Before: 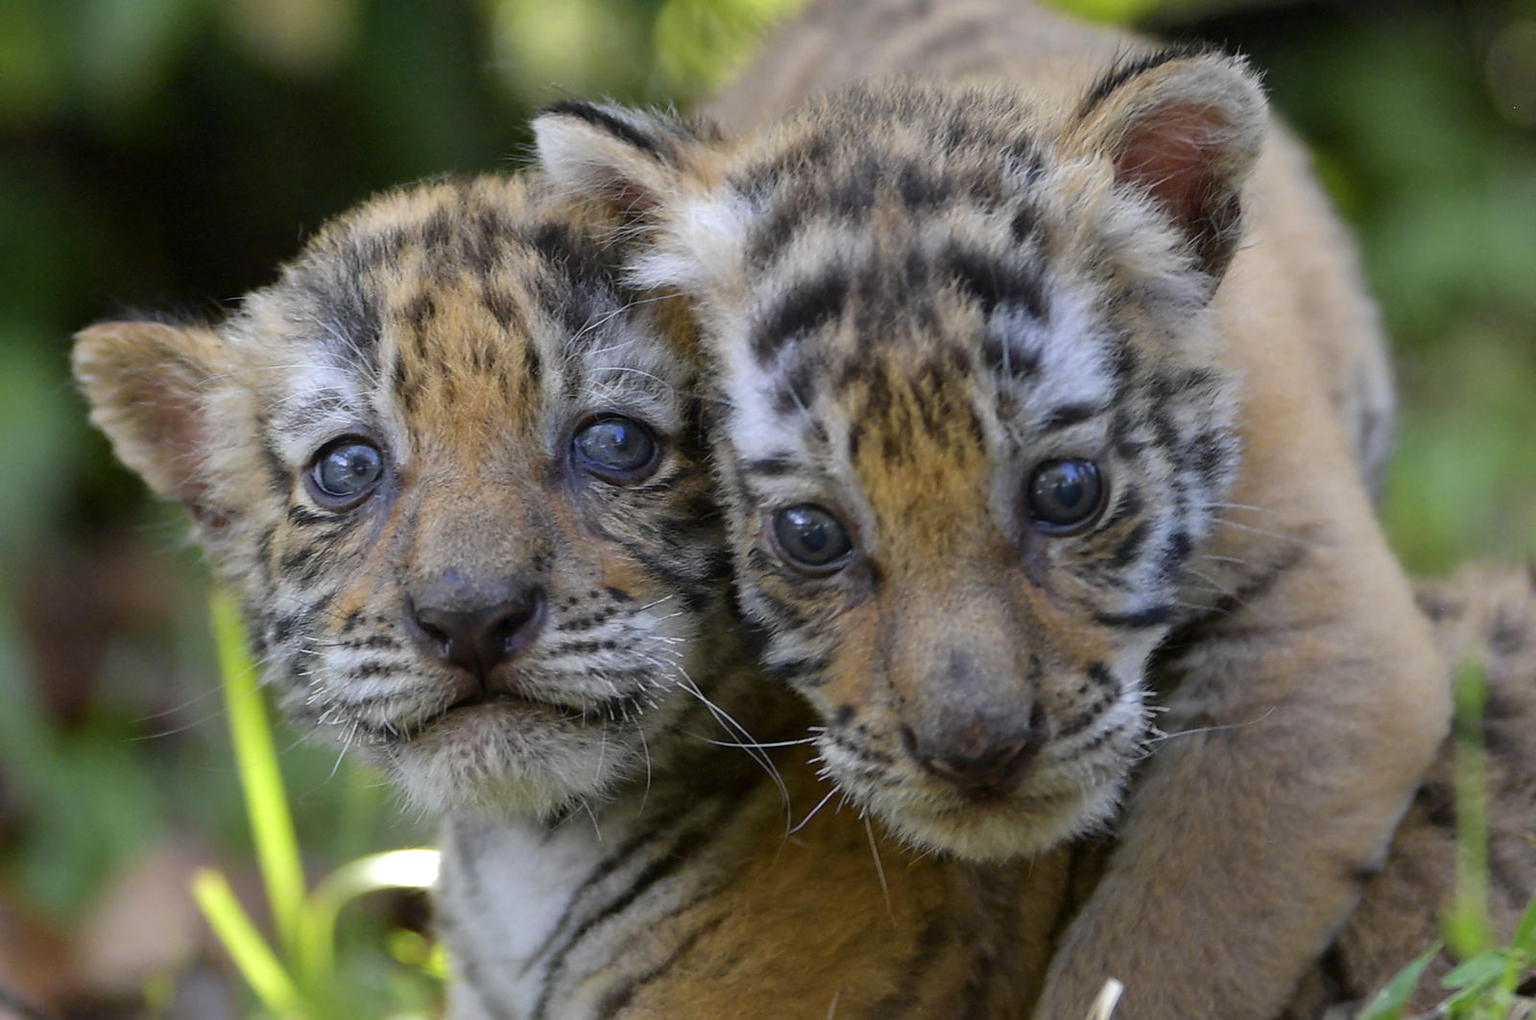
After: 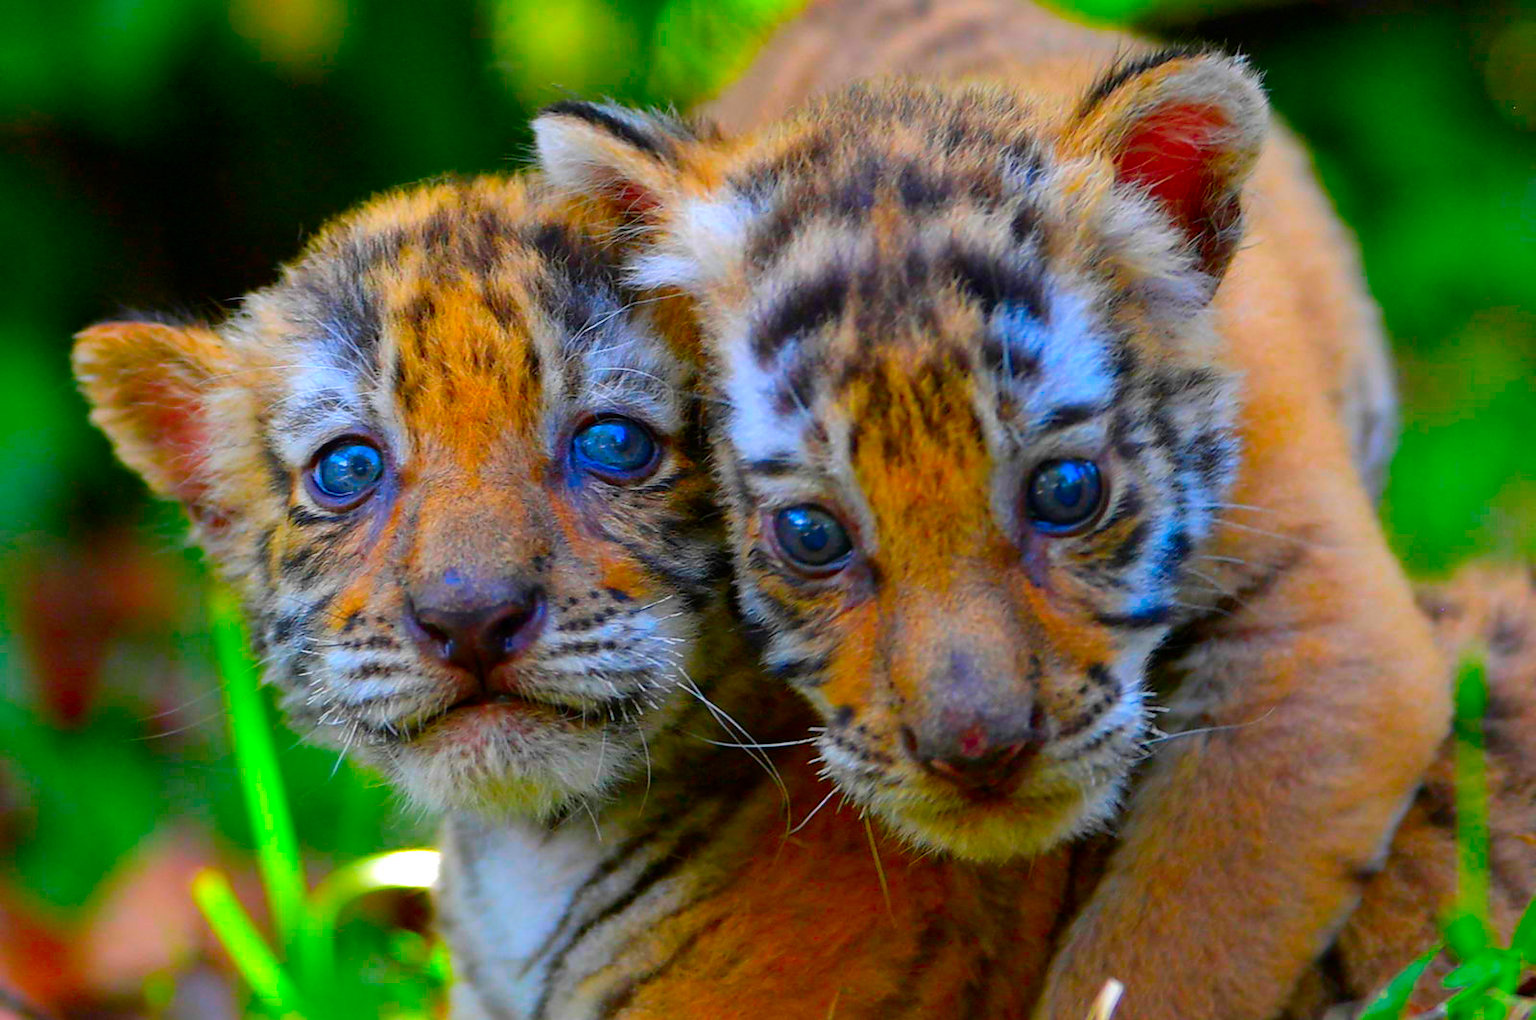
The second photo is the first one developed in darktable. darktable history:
color correction: highlights b* -0.043, saturation 2.95
